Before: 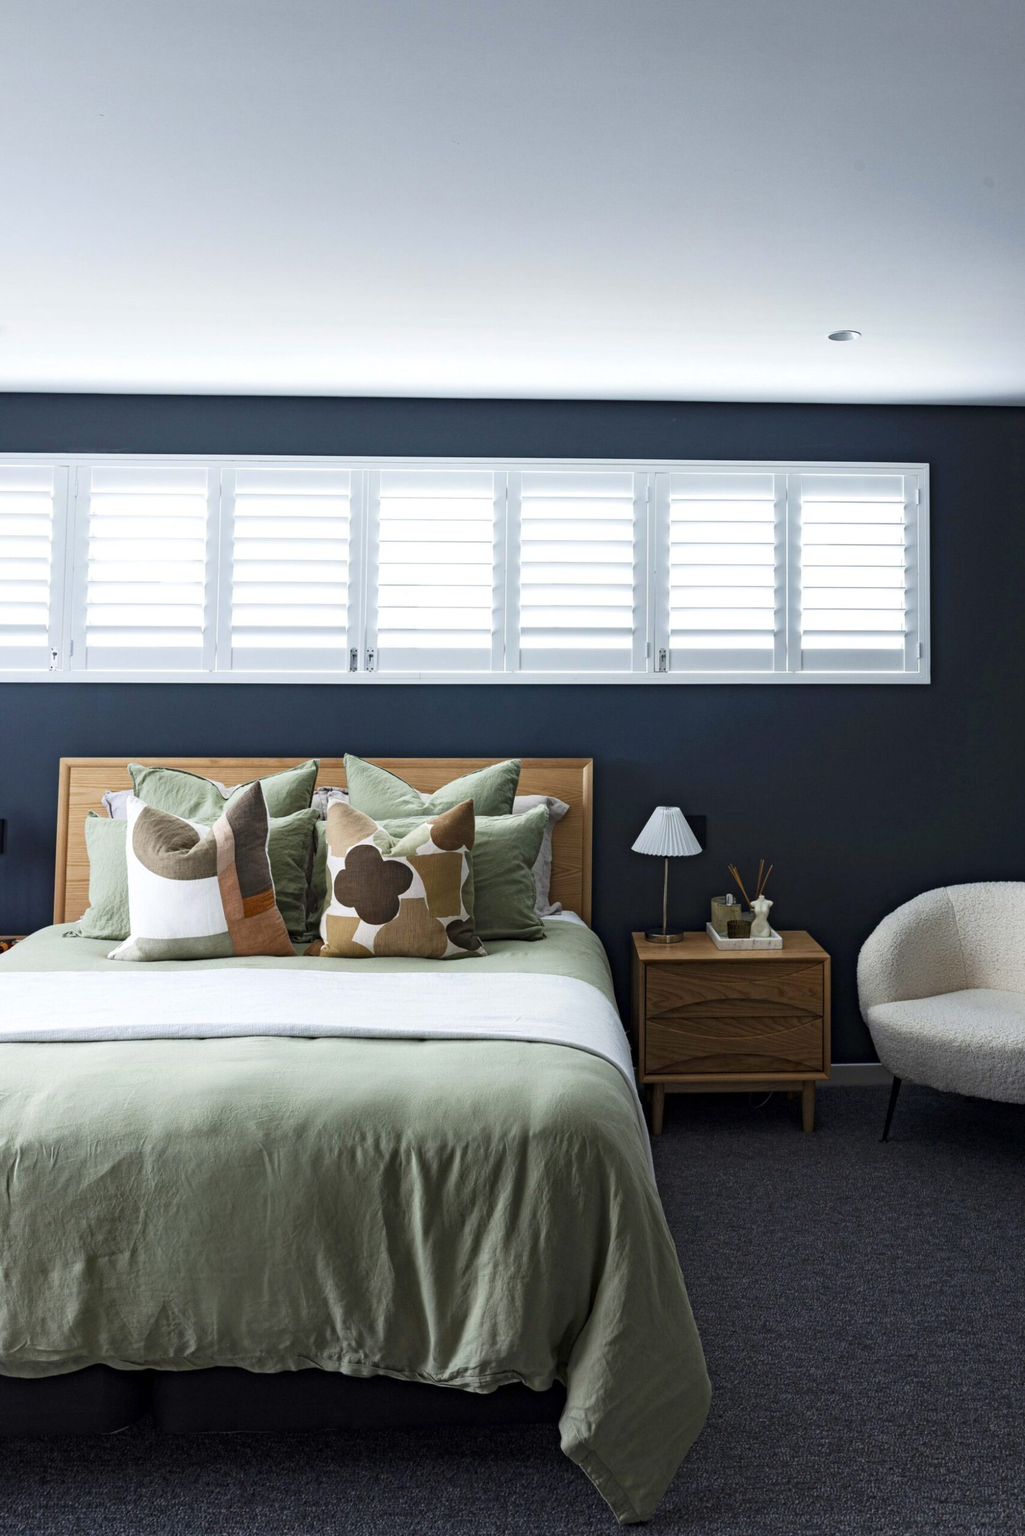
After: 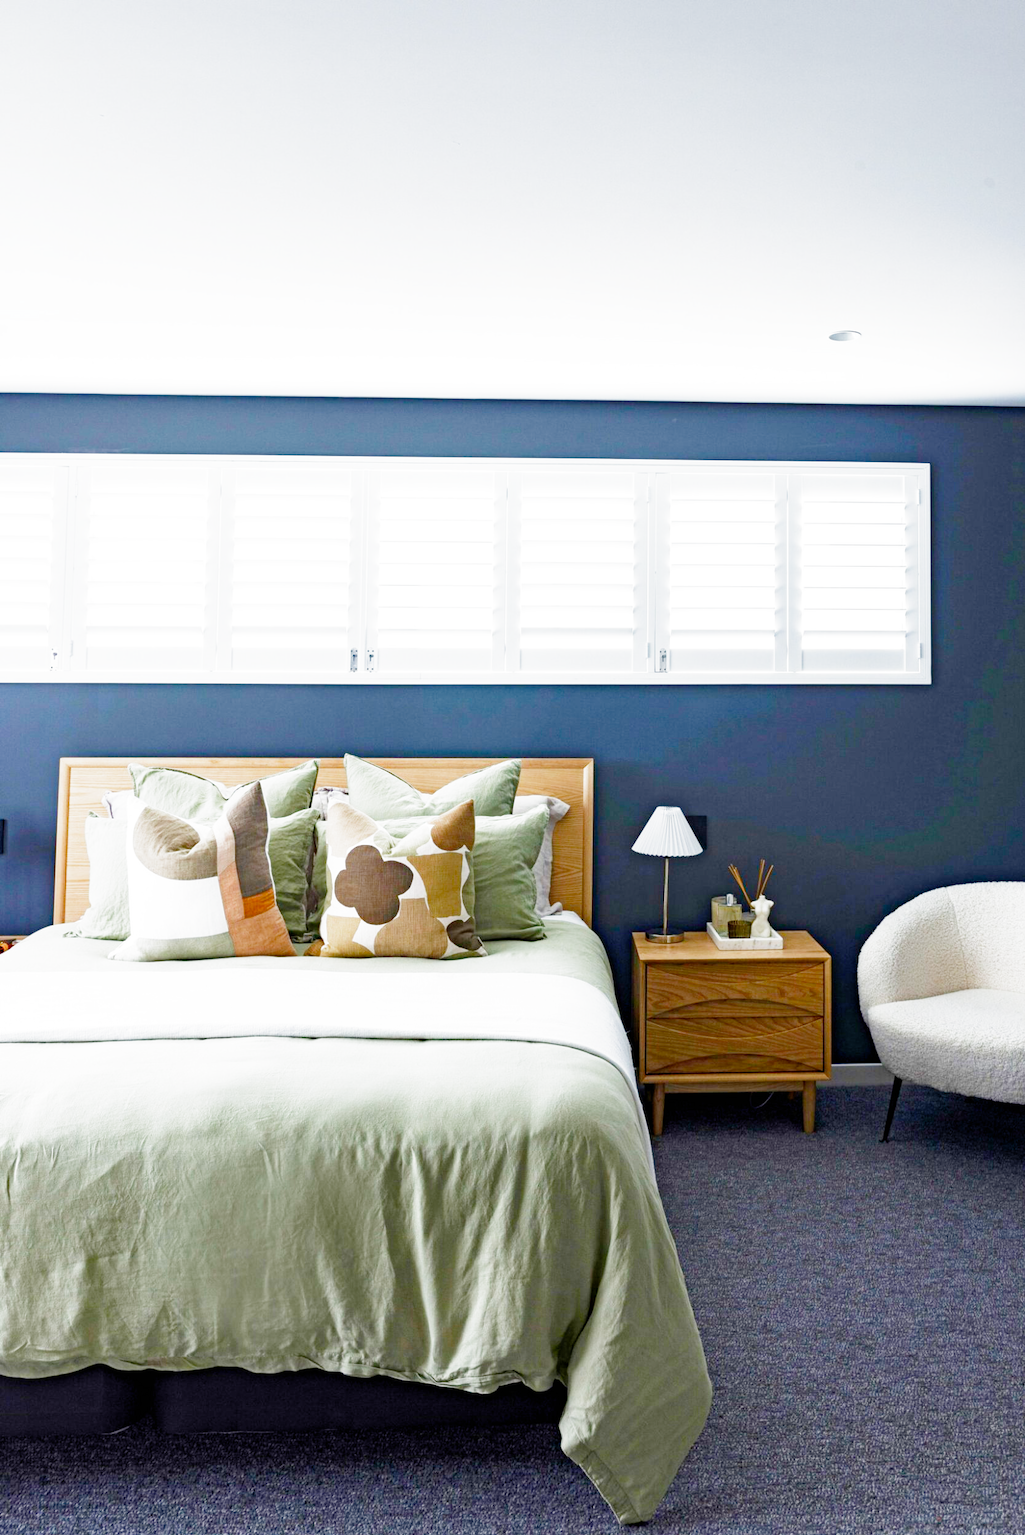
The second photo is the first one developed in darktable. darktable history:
exposure: black level correction 0, exposure 1.874 EV, compensate highlight preservation false
filmic rgb: black relative exposure -7.77 EV, white relative exposure 4.46 EV, hardness 3.75, latitude 37.52%, contrast 0.968, highlights saturation mix 8.79%, shadows ↔ highlights balance 4.24%, preserve chrominance no, color science v5 (2021)
color balance rgb: global offset › hue 171.57°, perceptual saturation grading › global saturation 20%, perceptual saturation grading › highlights -24.756%, perceptual saturation grading › shadows 24.586%, global vibrance 20%
